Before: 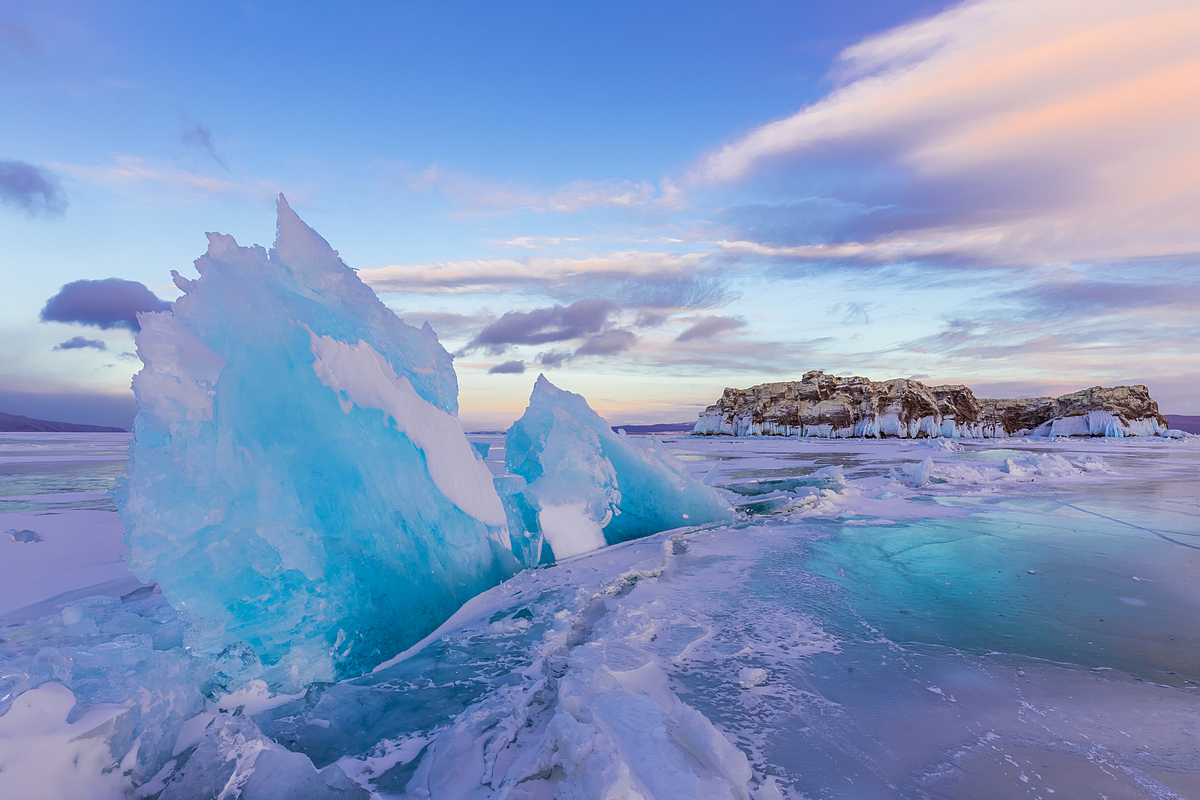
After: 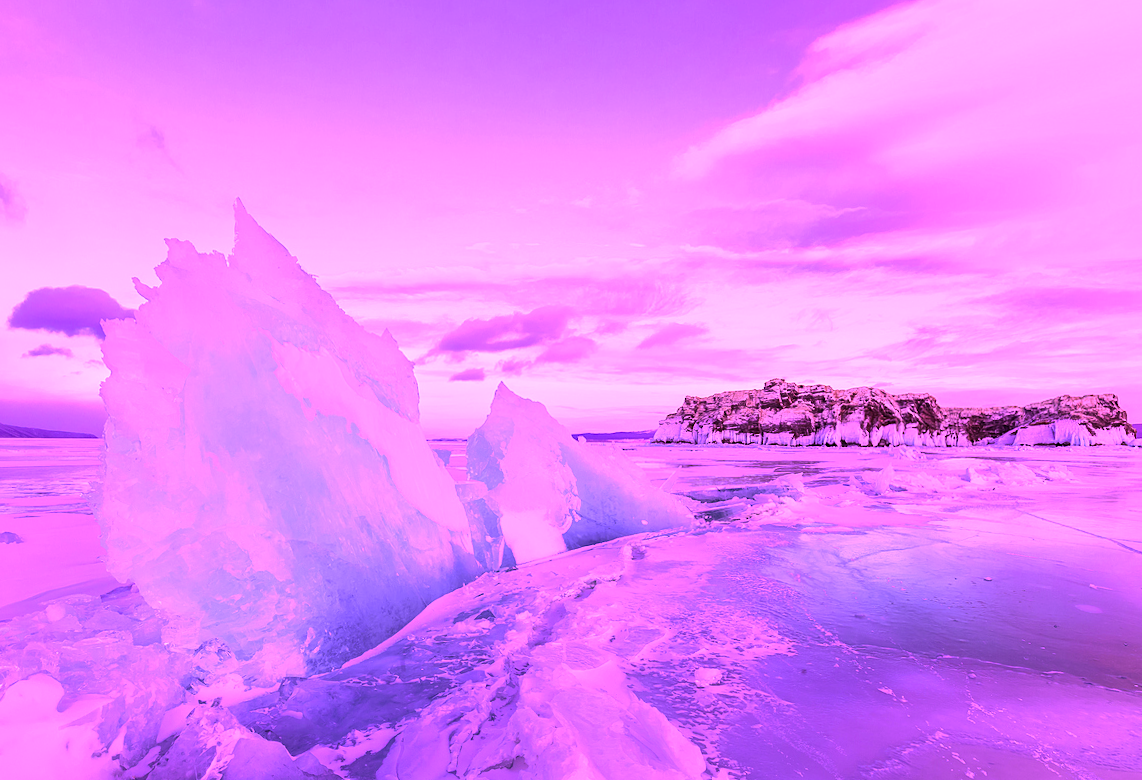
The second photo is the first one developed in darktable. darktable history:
tone equalizer: -8 EV 0.001 EV, -7 EV -0.002 EV, -6 EV 0.002 EV, -5 EV -0.03 EV, -4 EV -0.116 EV, -3 EV -0.169 EV, -2 EV 0.24 EV, -1 EV 0.702 EV, +0 EV 0.493 EV
rotate and perspective: rotation 0.074°, lens shift (vertical) 0.096, lens shift (horizontal) -0.041, crop left 0.043, crop right 0.952, crop top 0.024, crop bottom 0.979
color calibration: illuminant custom, x 0.261, y 0.521, temperature 7054.11 K
color correction: highlights a* -0.137, highlights b* 0.137
